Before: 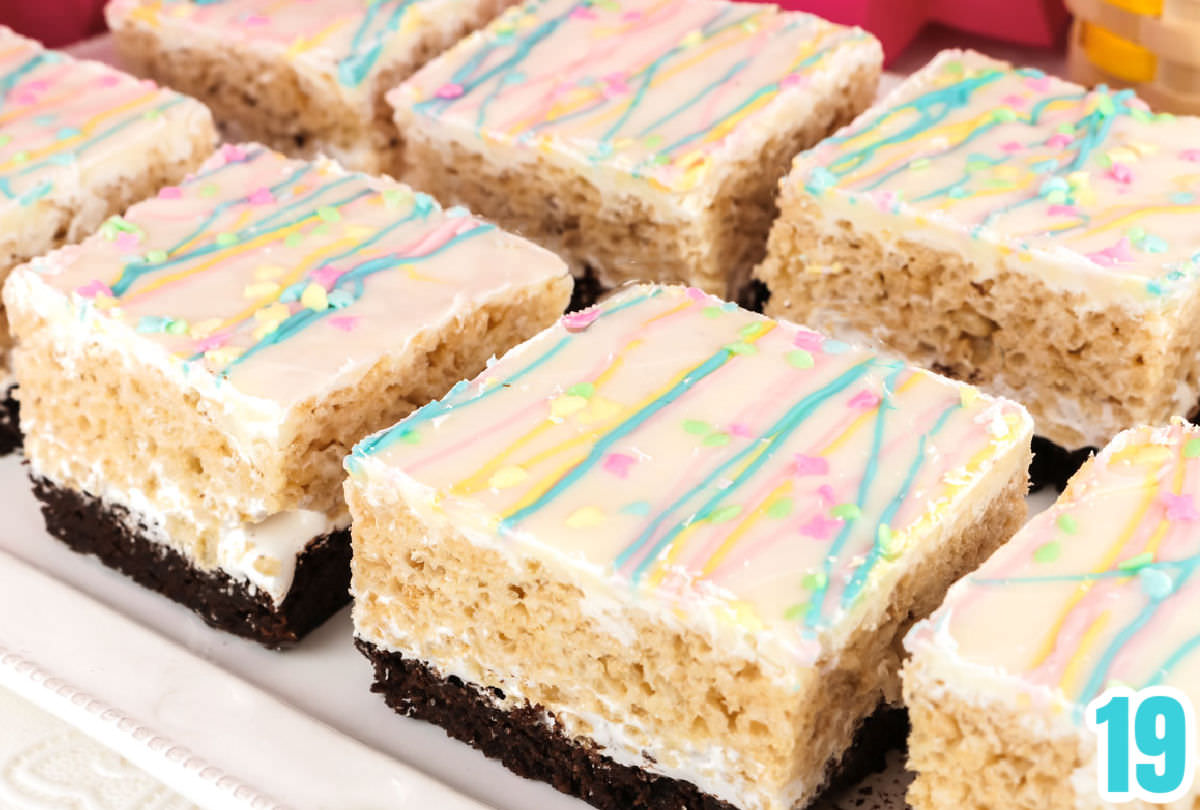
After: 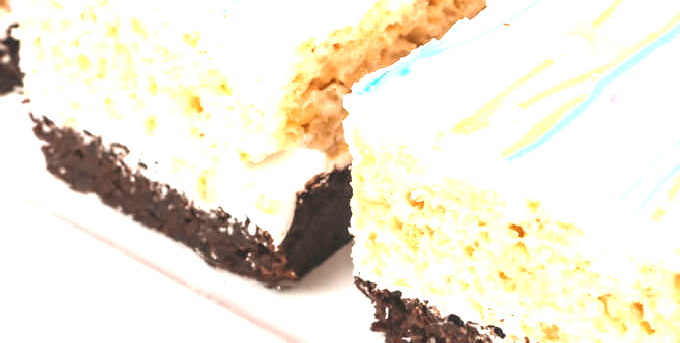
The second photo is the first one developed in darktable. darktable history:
exposure: black level correction 0, exposure 1.199 EV, compensate highlight preservation false
crop: top 44.568%, right 43.326%, bottom 13.049%
base curve: curves: ch0 [(0, 0) (0.989, 0.992)], preserve colors none
local contrast: detail 110%
